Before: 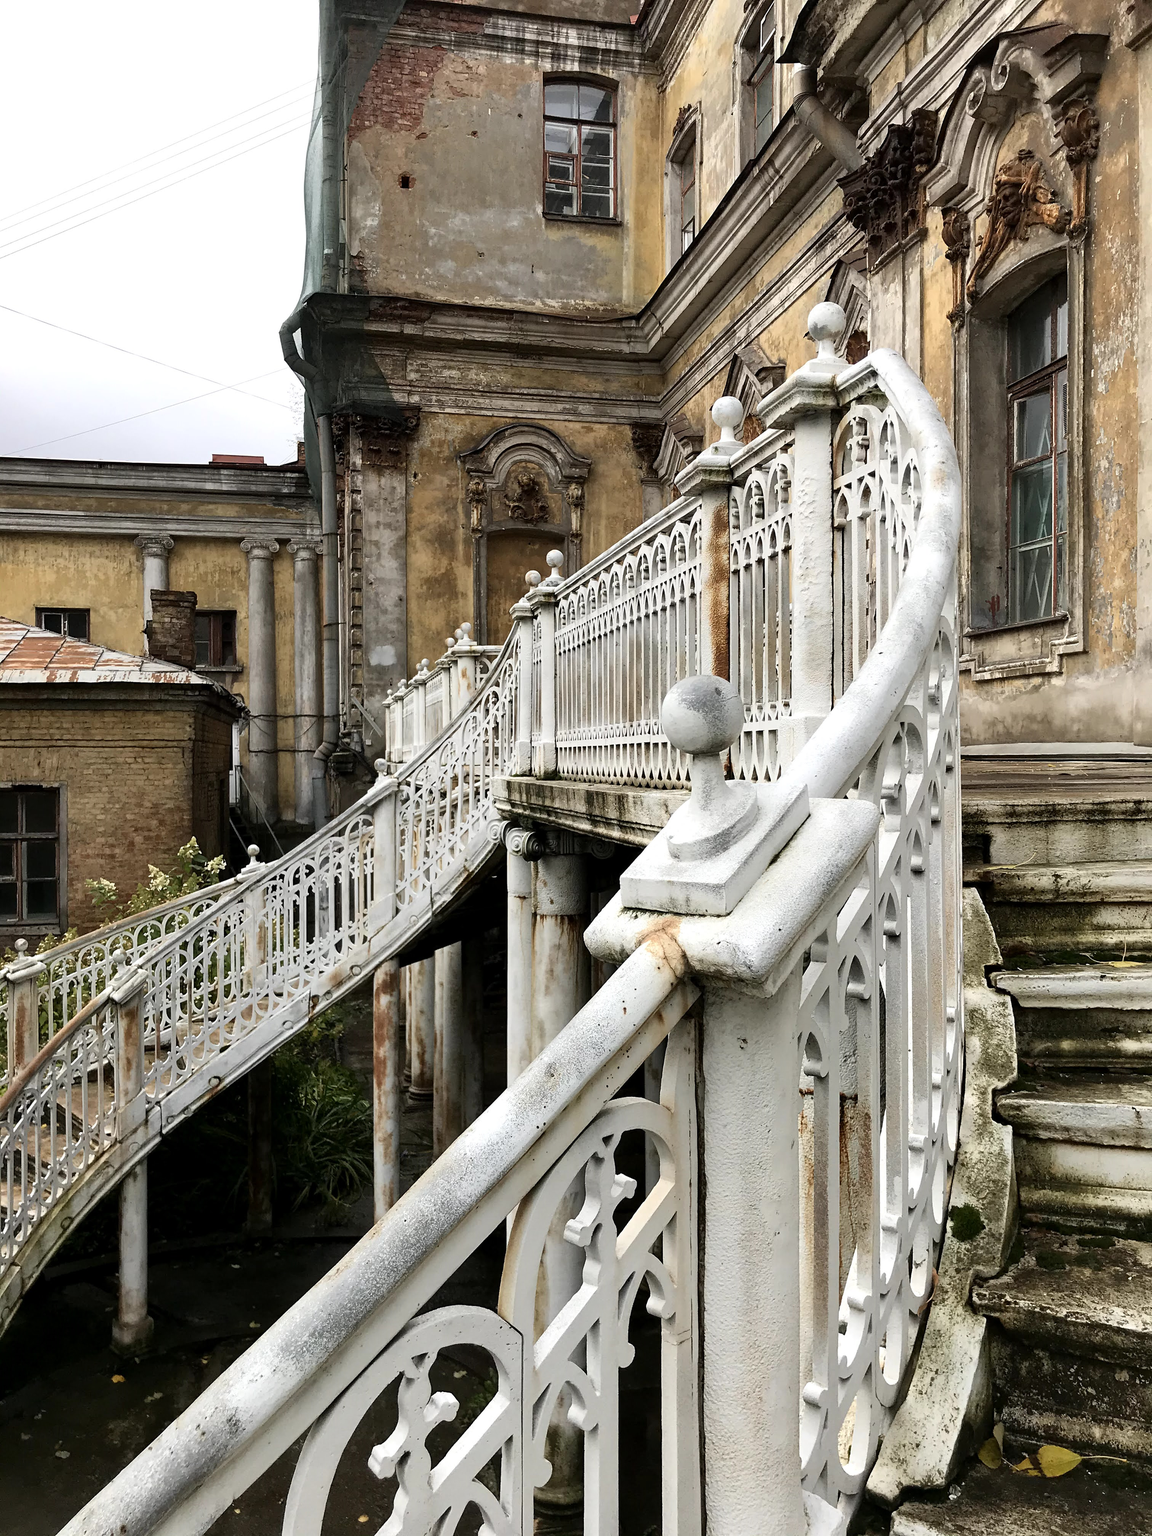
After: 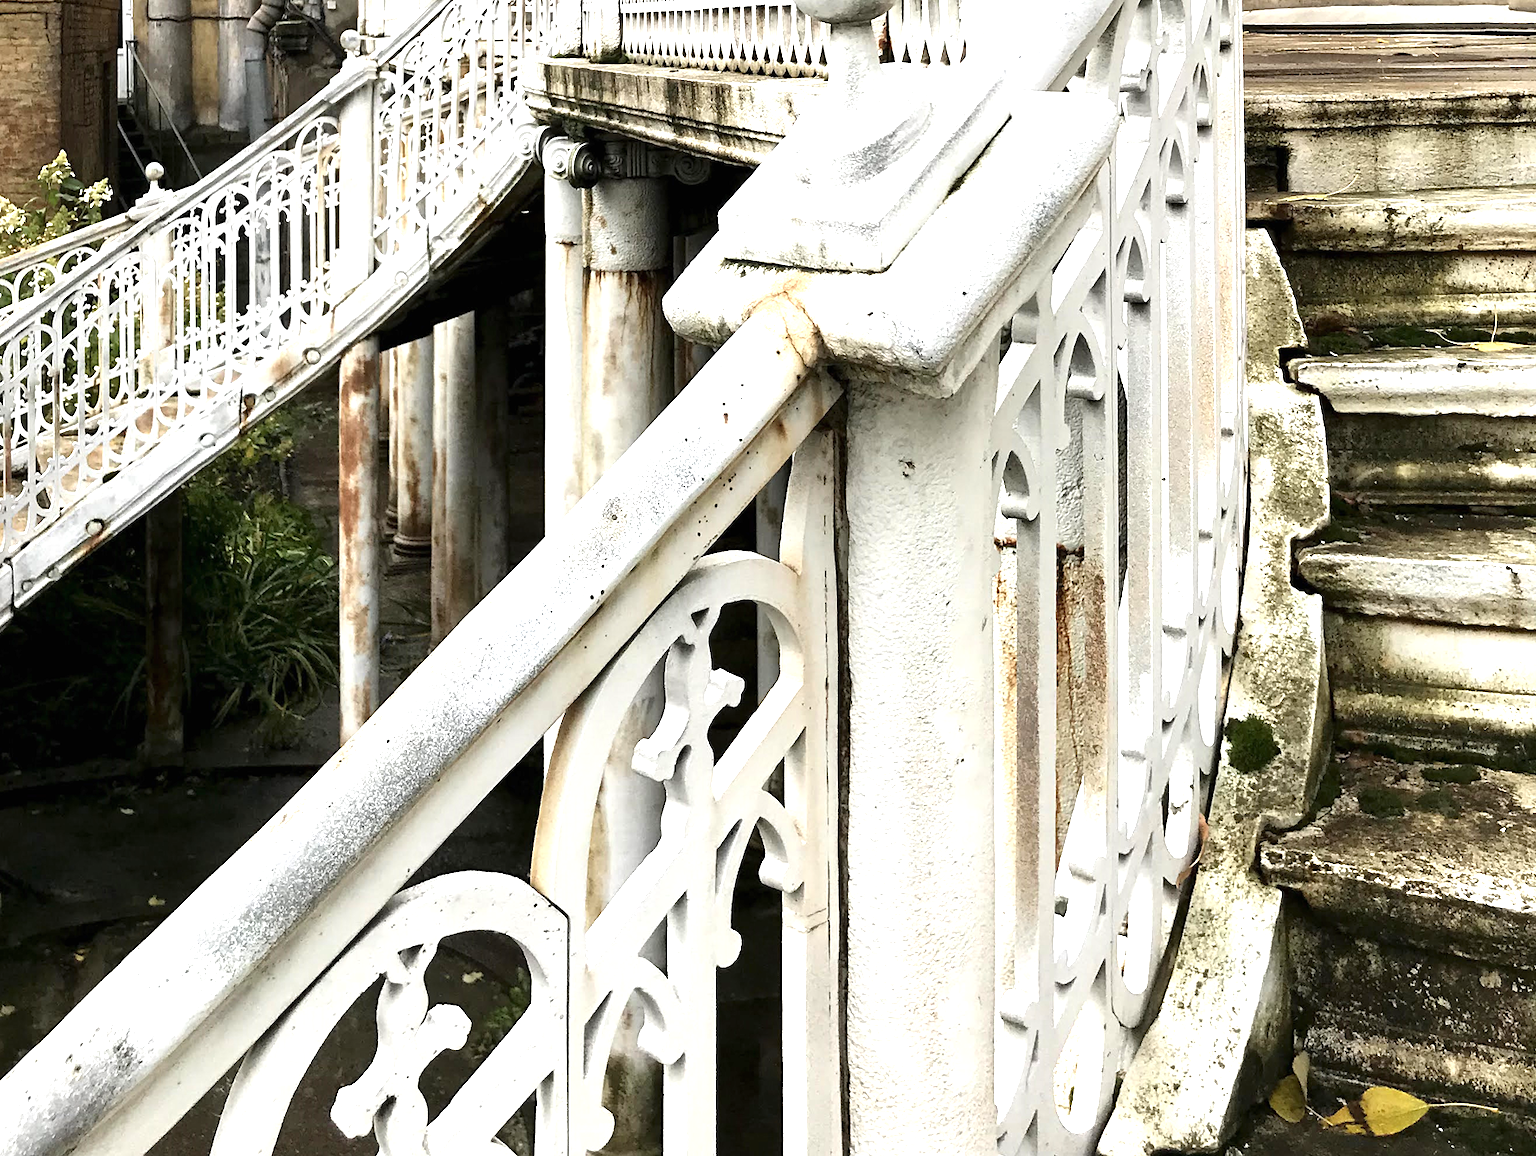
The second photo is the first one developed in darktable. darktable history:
rotate and perspective: automatic cropping original format, crop left 0, crop top 0
crop and rotate: left 13.306%, top 48.129%, bottom 2.928%
exposure: black level correction 0, exposure 1.1 EV, compensate exposure bias true, compensate highlight preservation false
